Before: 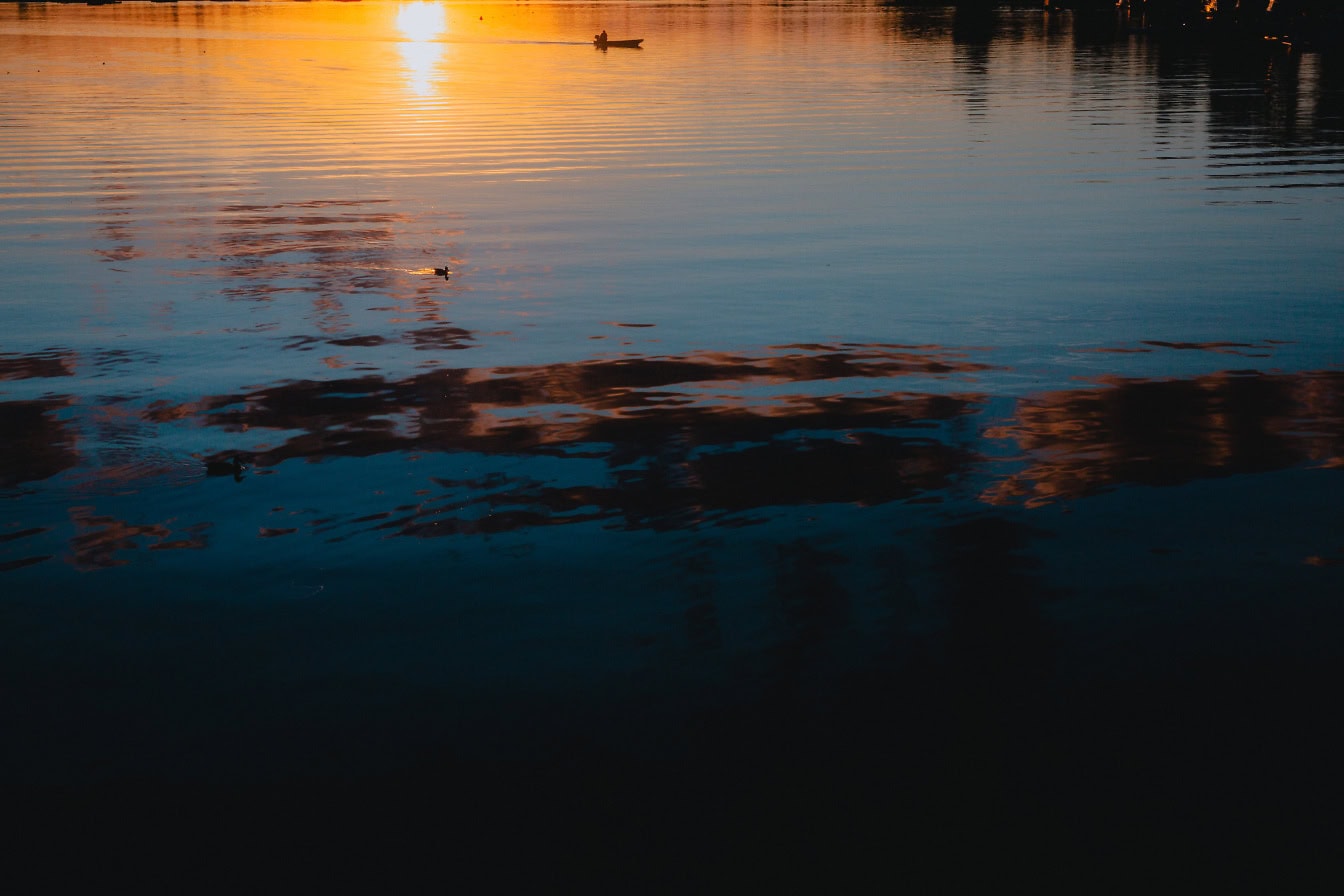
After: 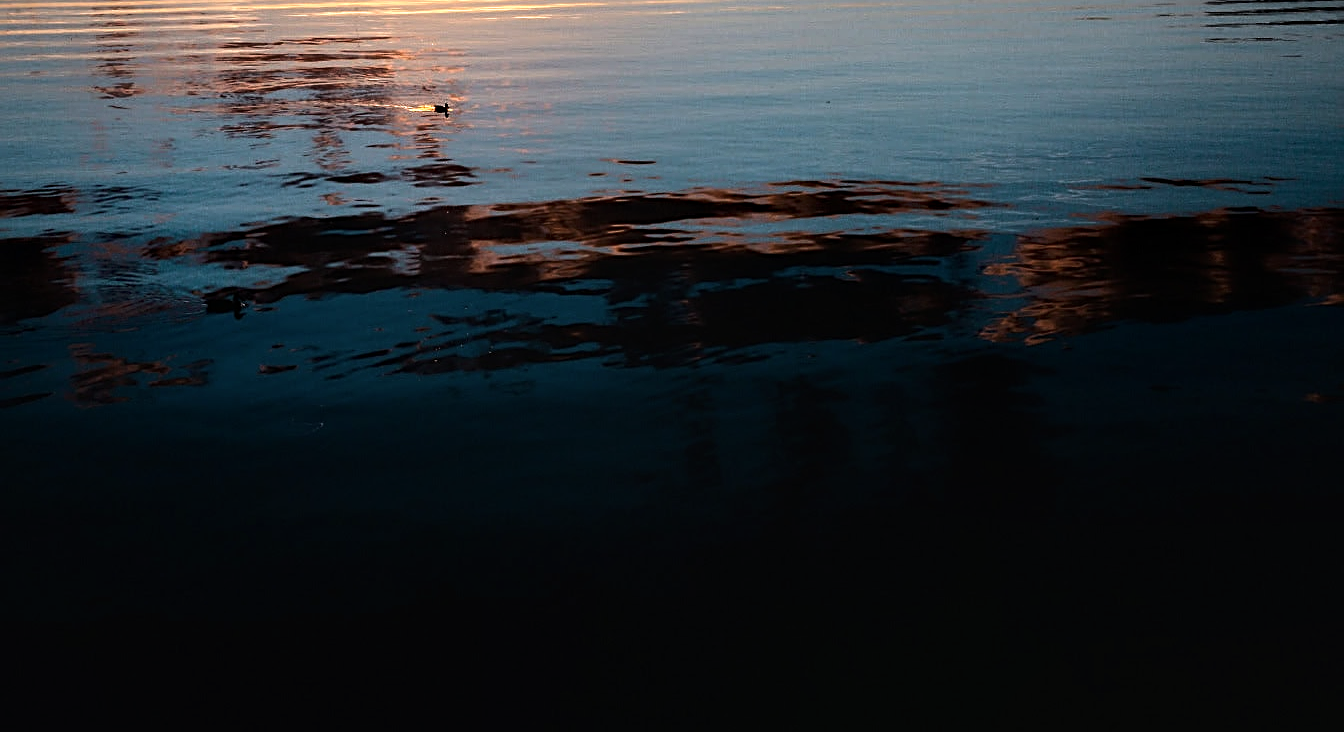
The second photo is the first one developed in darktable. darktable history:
local contrast: on, module defaults
crop and rotate: top 18.201%
tone equalizer: -8 EV -1.09 EV, -7 EV -1.05 EV, -6 EV -0.844 EV, -5 EV -0.596 EV, -3 EV 0.582 EV, -2 EV 0.855 EV, -1 EV 1.01 EV, +0 EV 1.07 EV, edges refinement/feathering 500, mask exposure compensation -1.57 EV, preserve details no
sharpen: radius 2.669, amount 0.678
